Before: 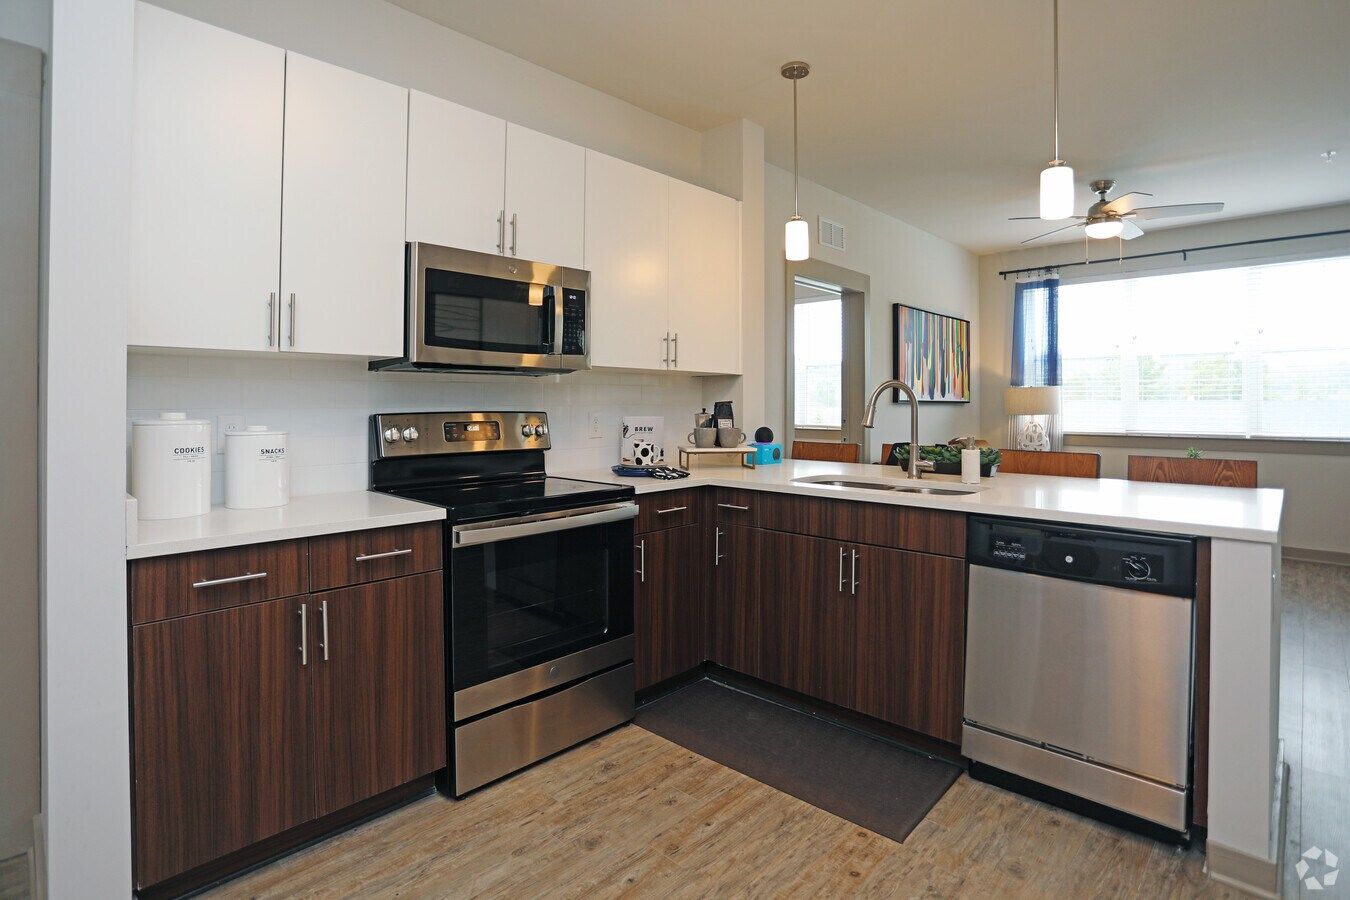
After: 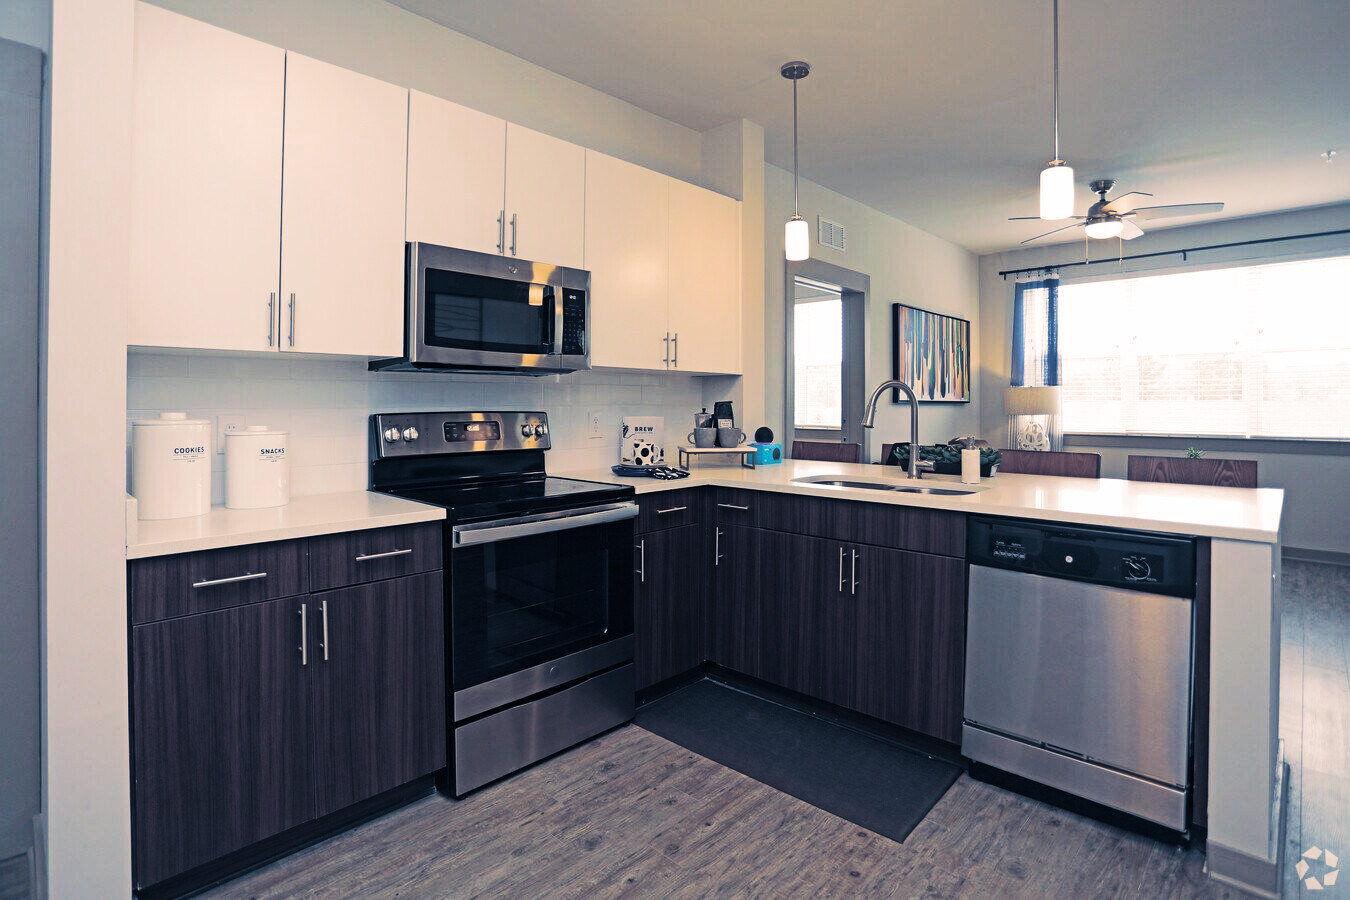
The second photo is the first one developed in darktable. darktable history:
velvia: on, module defaults
contrast brightness saturation: contrast 0.14
split-toning: shadows › hue 226.8°, shadows › saturation 0.56, highlights › hue 28.8°, balance -40, compress 0%
